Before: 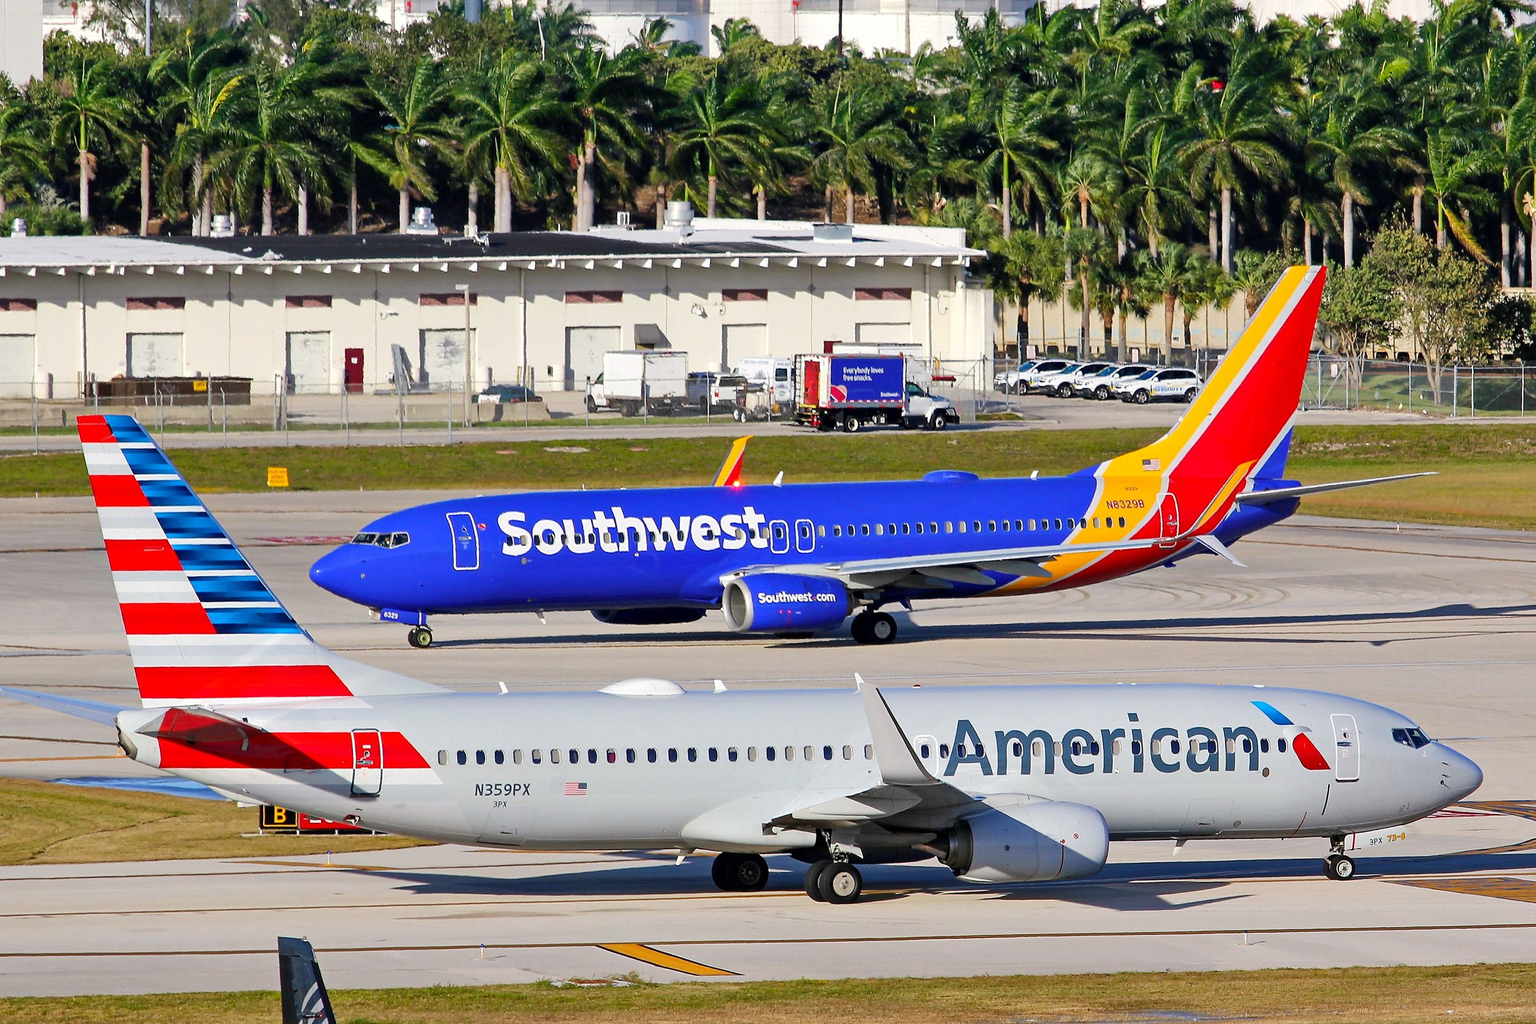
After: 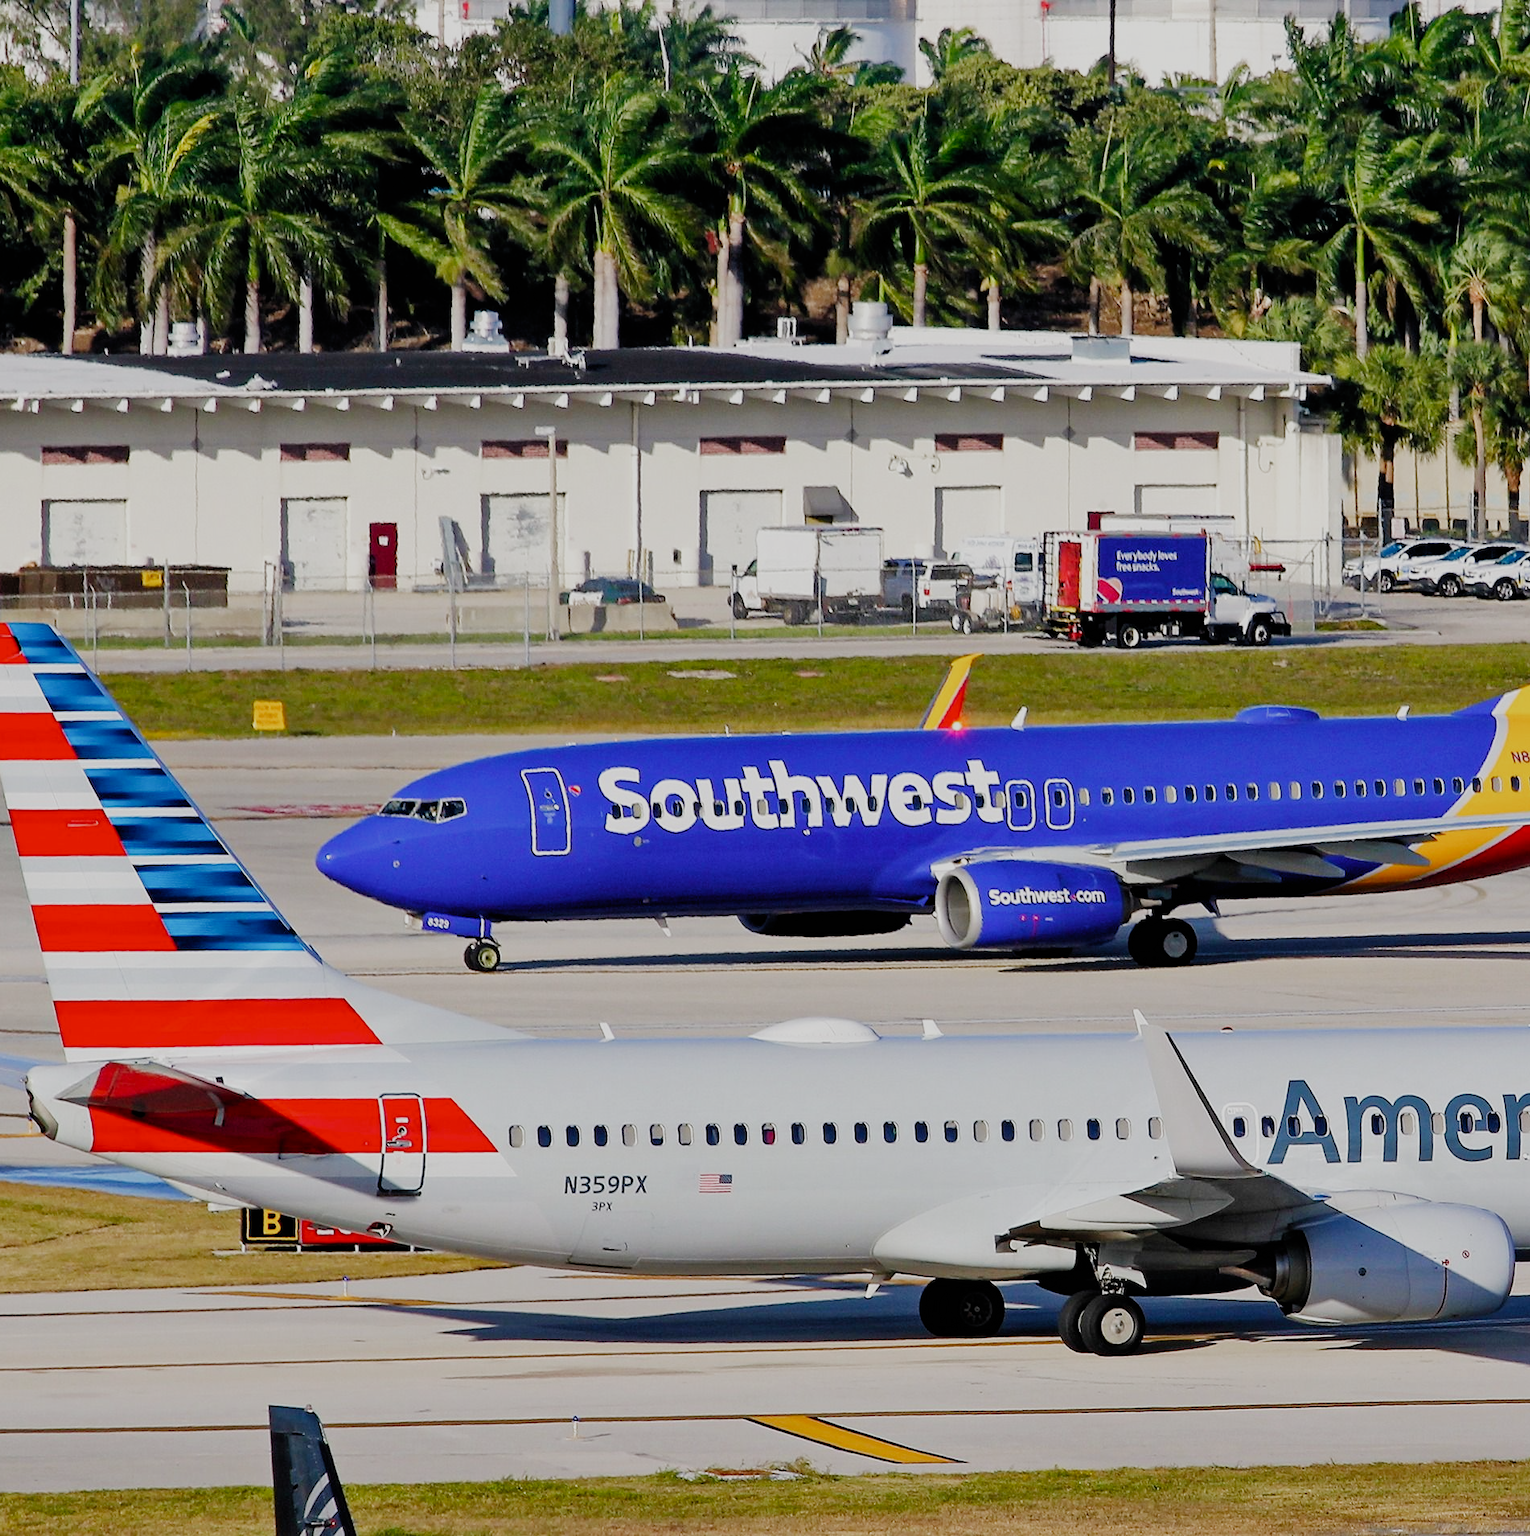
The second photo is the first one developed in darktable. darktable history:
filmic rgb: black relative exposure -7.65 EV, white relative exposure 4.56 EV, hardness 3.61, add noise in highlights 0, preserve chrominance no, color science v3 (2019), use custom middle-gray values true, contrast in highlights soft
crop and rotate: left 6.492%, right 27.048%
